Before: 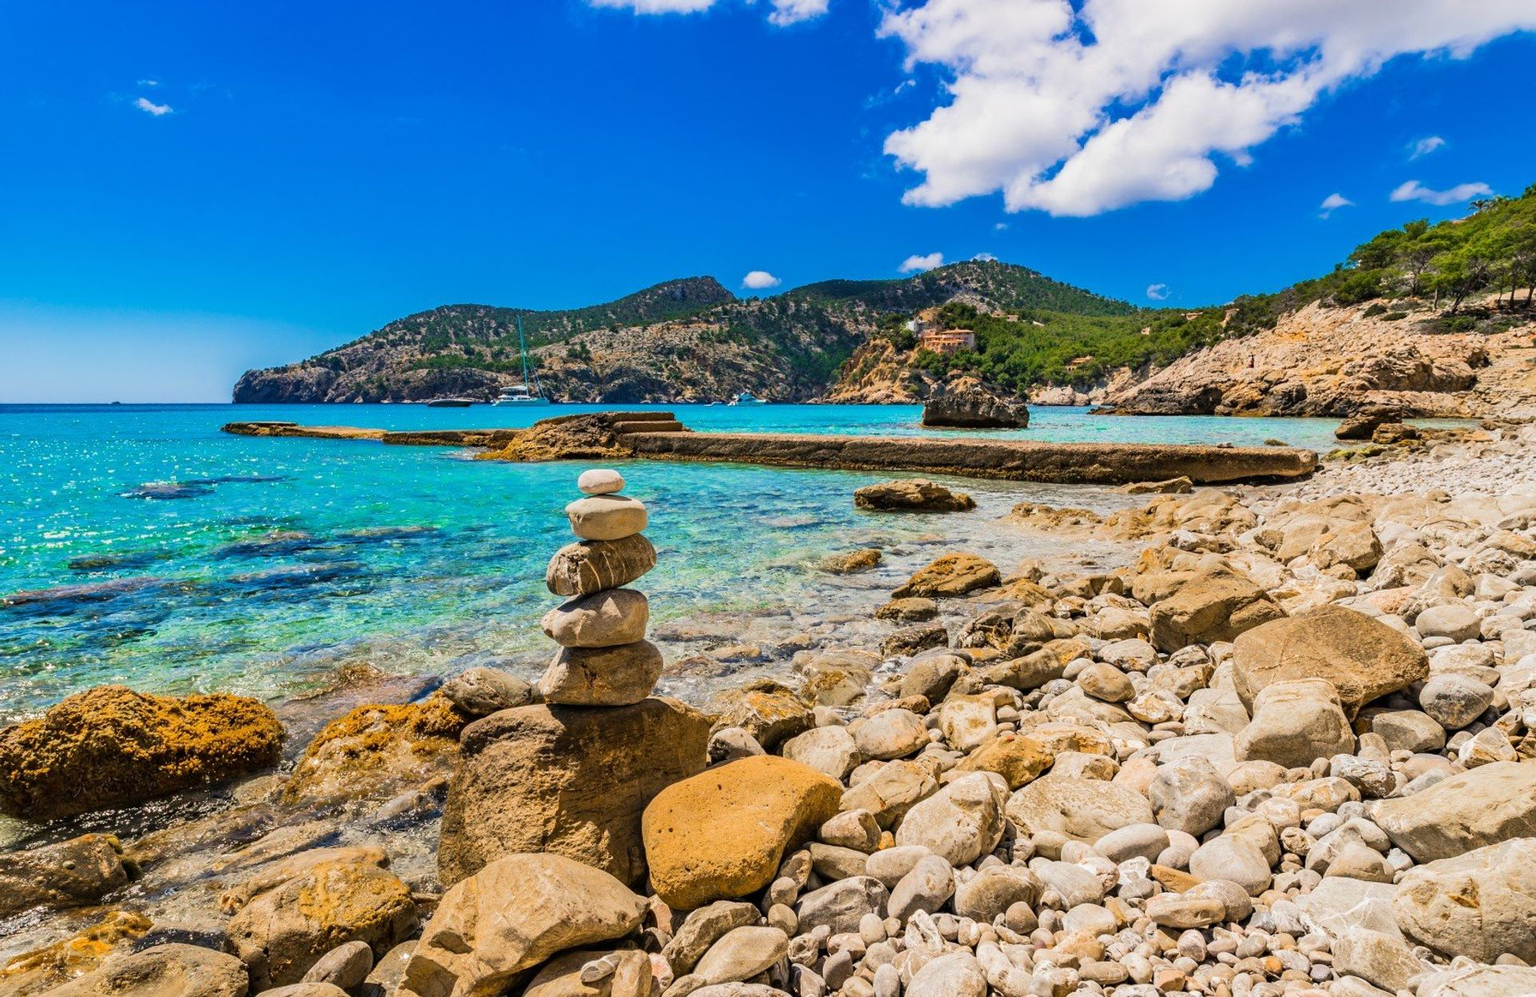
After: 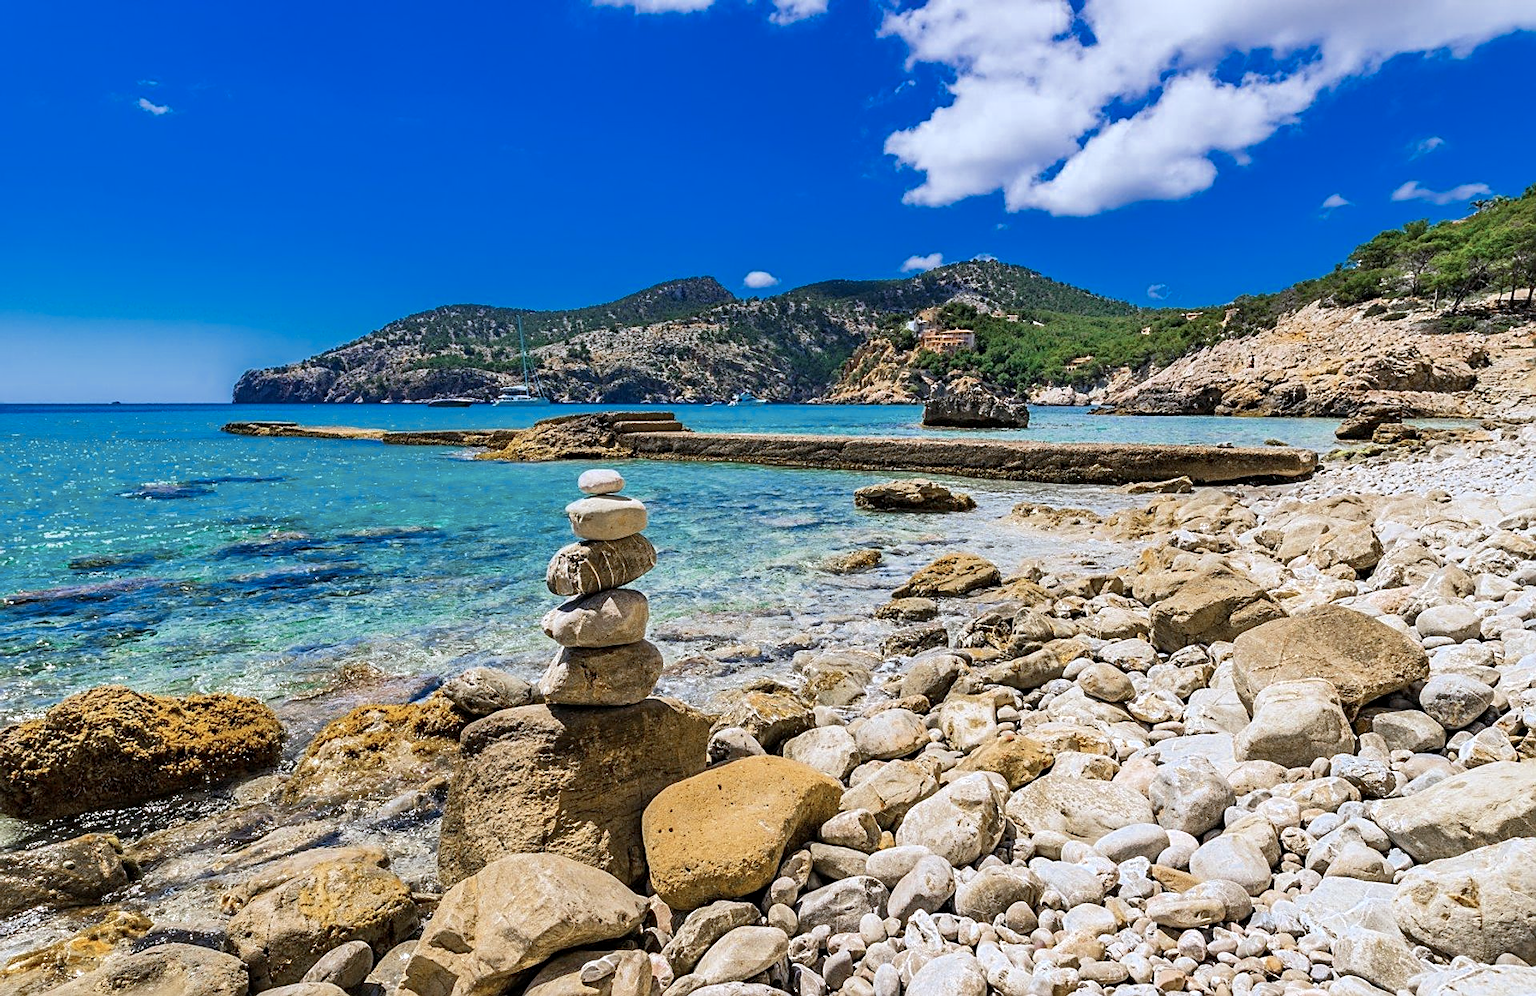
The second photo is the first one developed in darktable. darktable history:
exposure: black level correction 0.001, exposure 0.3 EV, compensate highlight preservation false
sharpen: on, module defaults
color zones: curves: ch0 [(0, 0.5) (0.125, 0.4) (0.25, 0.5) (0.375, 0.4) (0.5, 0.4) (0.625, 0.35) (0.75, 0.35) (0.875, 0.5)]; ch1 [(0, 0.35) (0.125, 0.45) (0.25, 0.35) (0.375, 0.35) (0.5, 0.35) (0.625, 0.35) (0.75, 0.45) (0.875, 0.35)]; ch2 [(0, 0.6) (0.125, 0.5) (0.25, 0.5) (0.375, 0.6) (0.5, 0.6) (0.625, 0.5) (0.75, 0.5) (0.875, 0.5)]
white balance: red 0.931, blue 1.11
